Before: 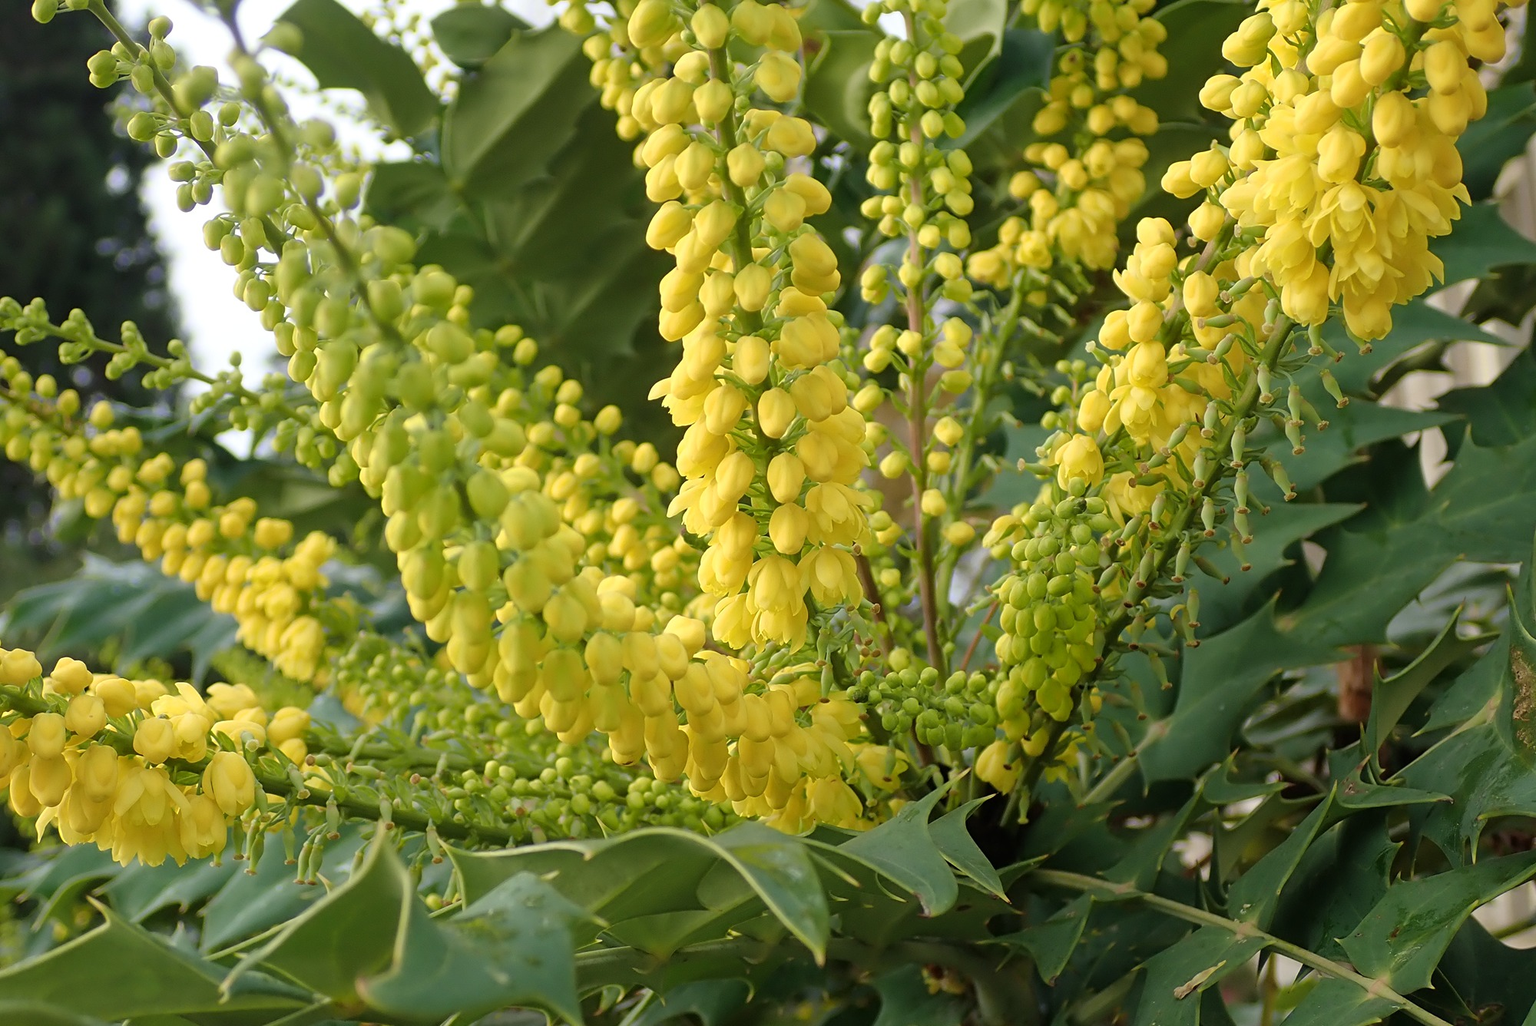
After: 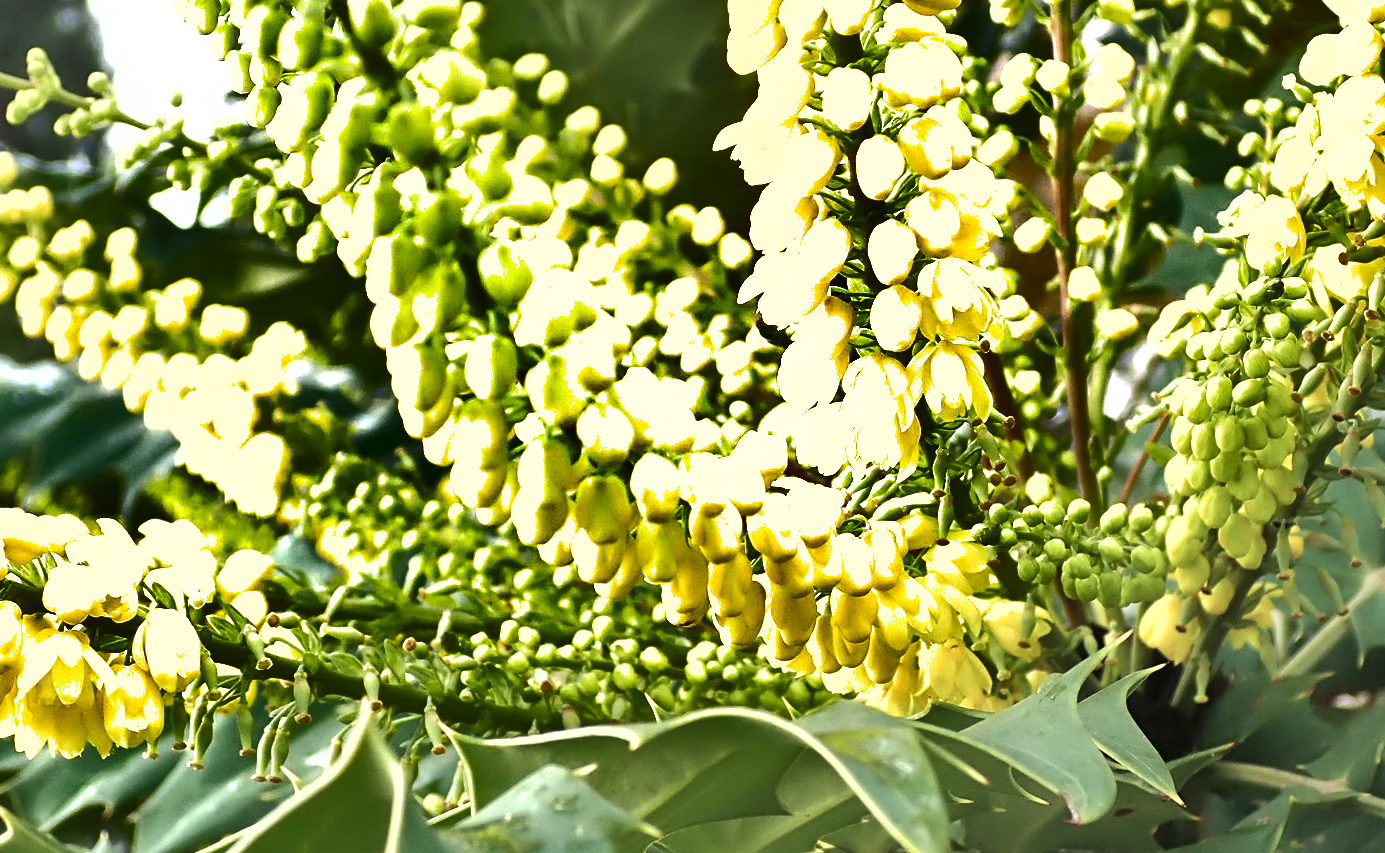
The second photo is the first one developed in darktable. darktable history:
color zones: curves: ch0 [(0, 0.5) (0.143, 0.5) (0.286, 0.5) (0.429, 0.504) (0.571, 0.5) (0.714, 0.509) (0.857, 0.5) (1, 0.5)]; ch1 [(0, 0.425) (0.143, 0.425) (0.286, 0.375) (0.429, 0.405) (0.571, 0.5) (0.714, 0.47) (0.857, 0.425) (1, 0.435)]; ch2 [(0, 0.5) (0.143, 0.5) (0.286, 0.5) (0.429, 0.517) (0.571, 0.5) (0.714, 0.51) (0.857, 0.5) (1, 0.5)]
shadows and highlights: shadows 18.54, highlights -85.24, soften with gaussian
exposure: black level correction 0, exposure 1.474 EV, compensate highlight preservation false
crop: left 6.569%, top 27.76%, right 24.152%, bottom 8.376%
